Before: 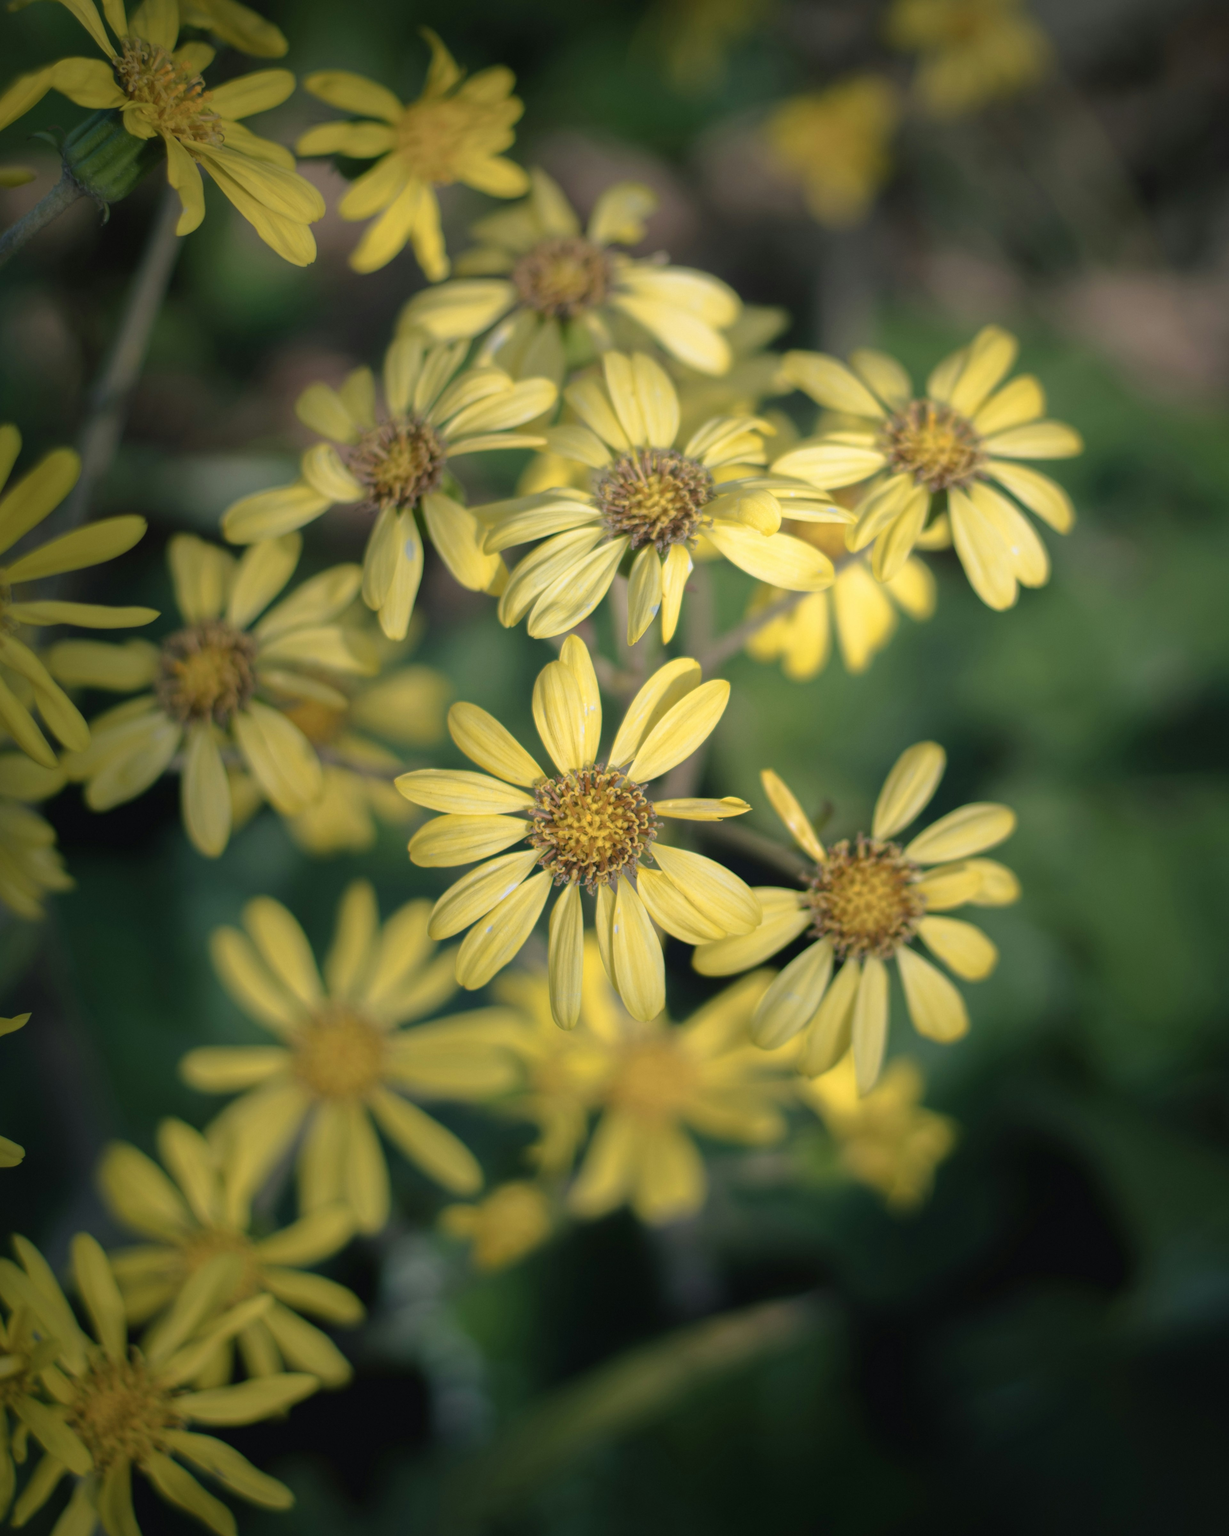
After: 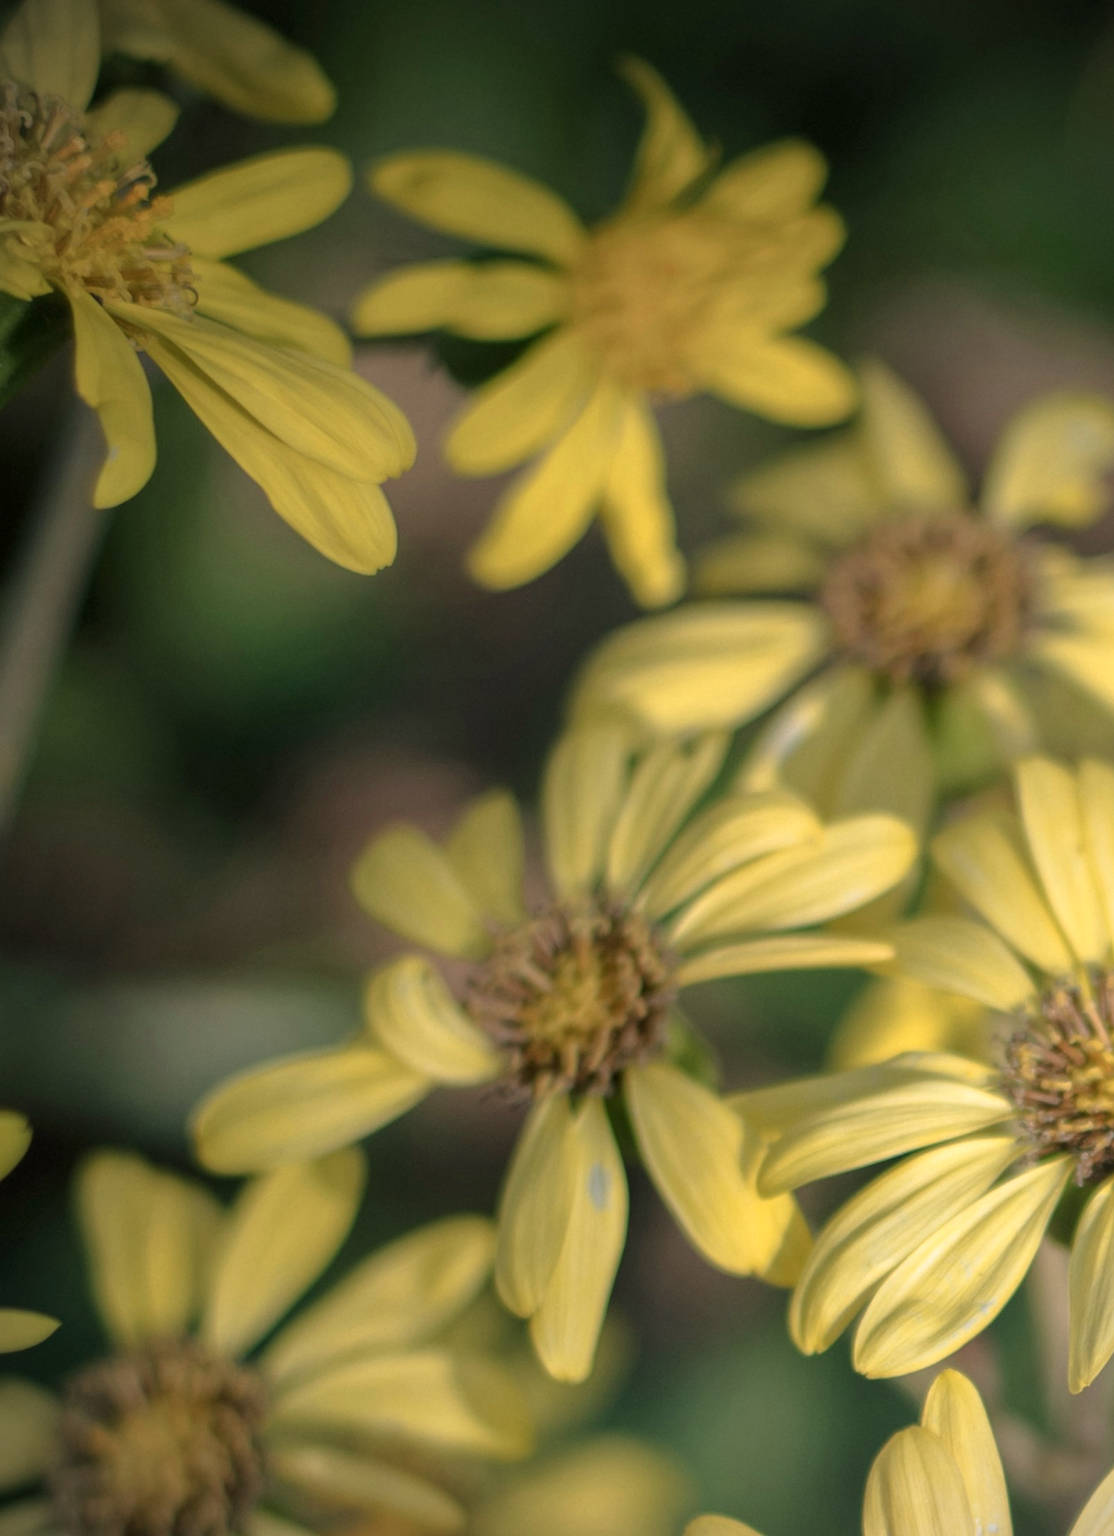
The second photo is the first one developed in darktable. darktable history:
white balance: red 1.045, blue 0.932
local contrast: on, module defaults
crop and rotate: left 10.817%, top 0.062%, right 47.194%, bottom 53.626%
vignetting: fall-off start 91.19%
